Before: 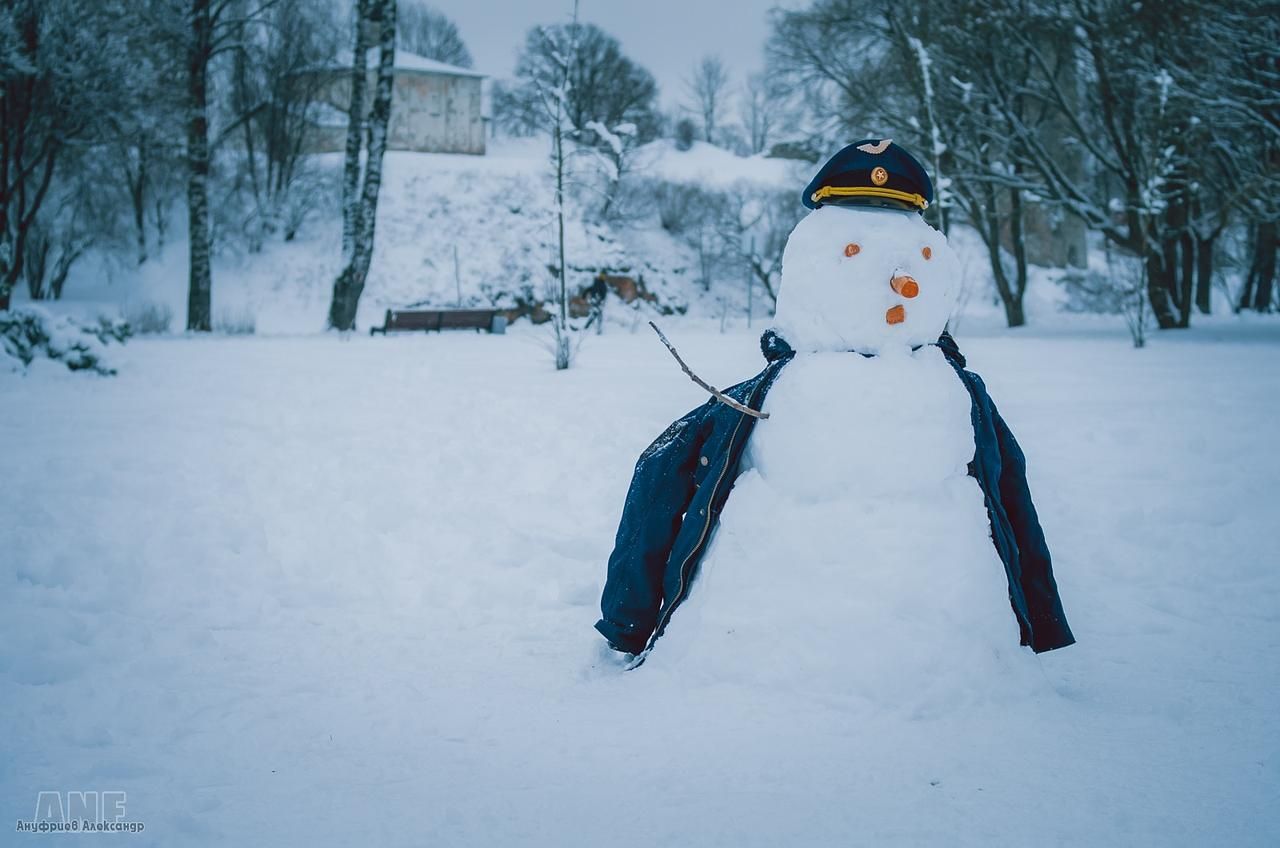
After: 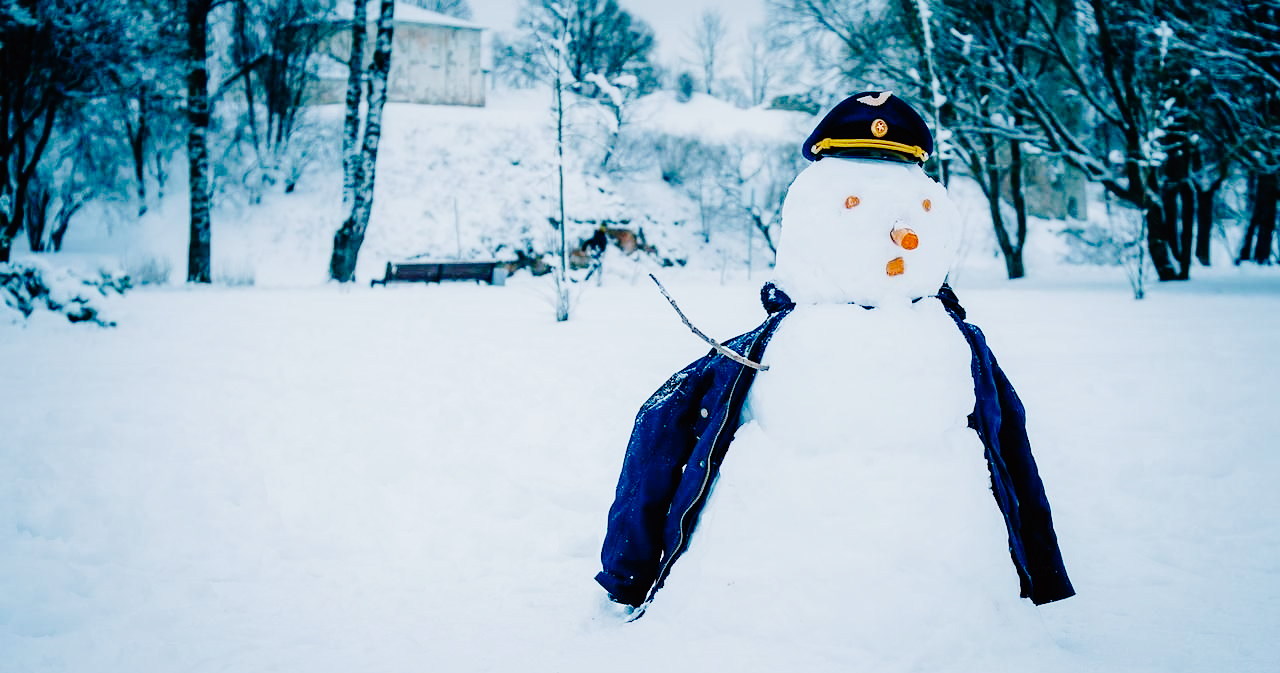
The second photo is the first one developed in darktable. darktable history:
crop and rotate: top 5.667%, bottom 14.937%
base curve: curves: ch0 [(0, 0) (0.036, 0.01) (0.123, 0.254) (0.258, 0.504) (0.507, 0.748) (1, 1)], preserve colors none
